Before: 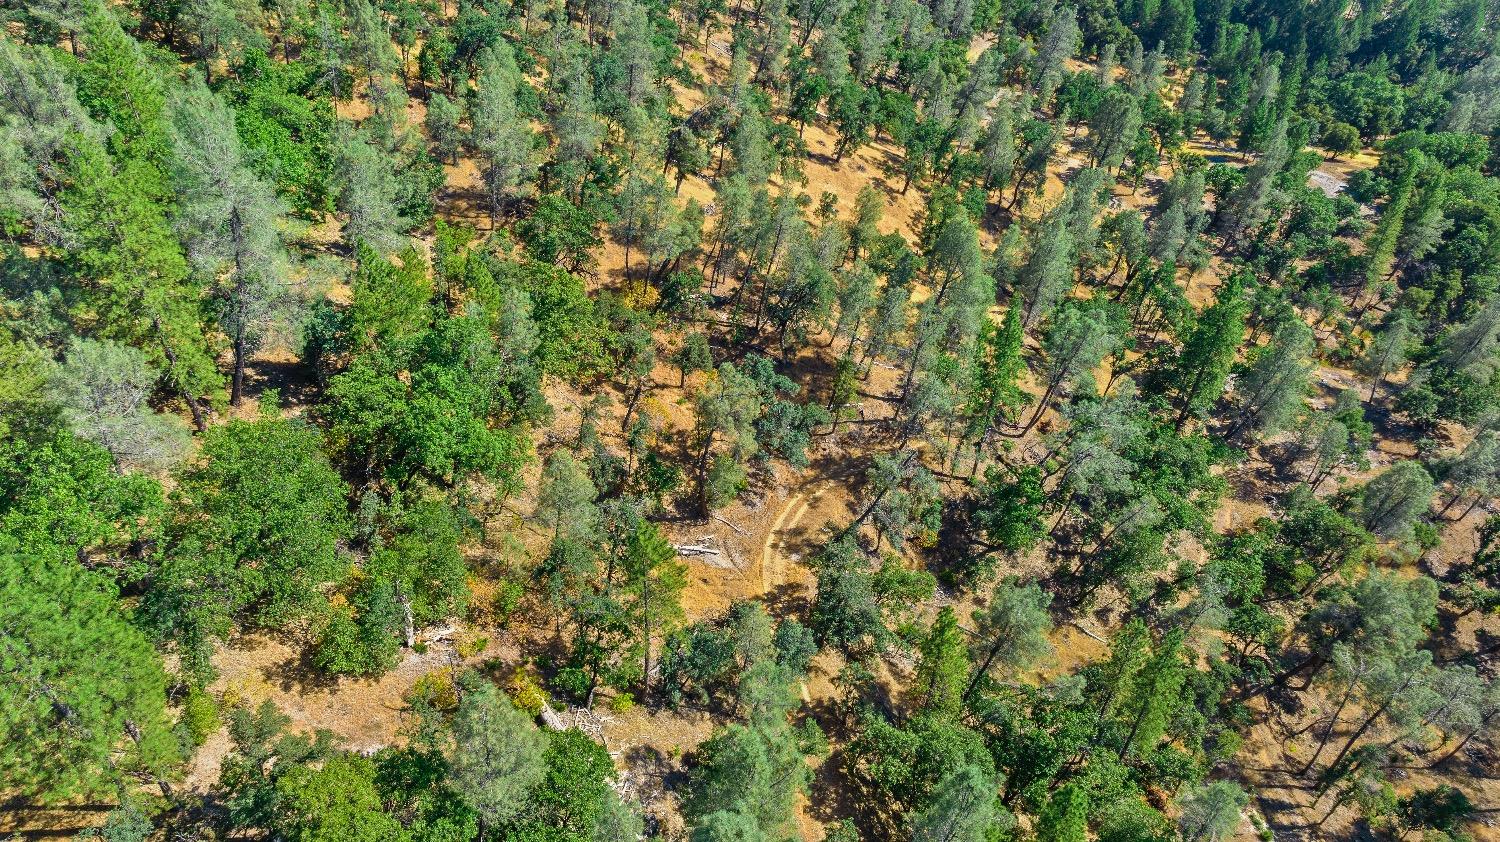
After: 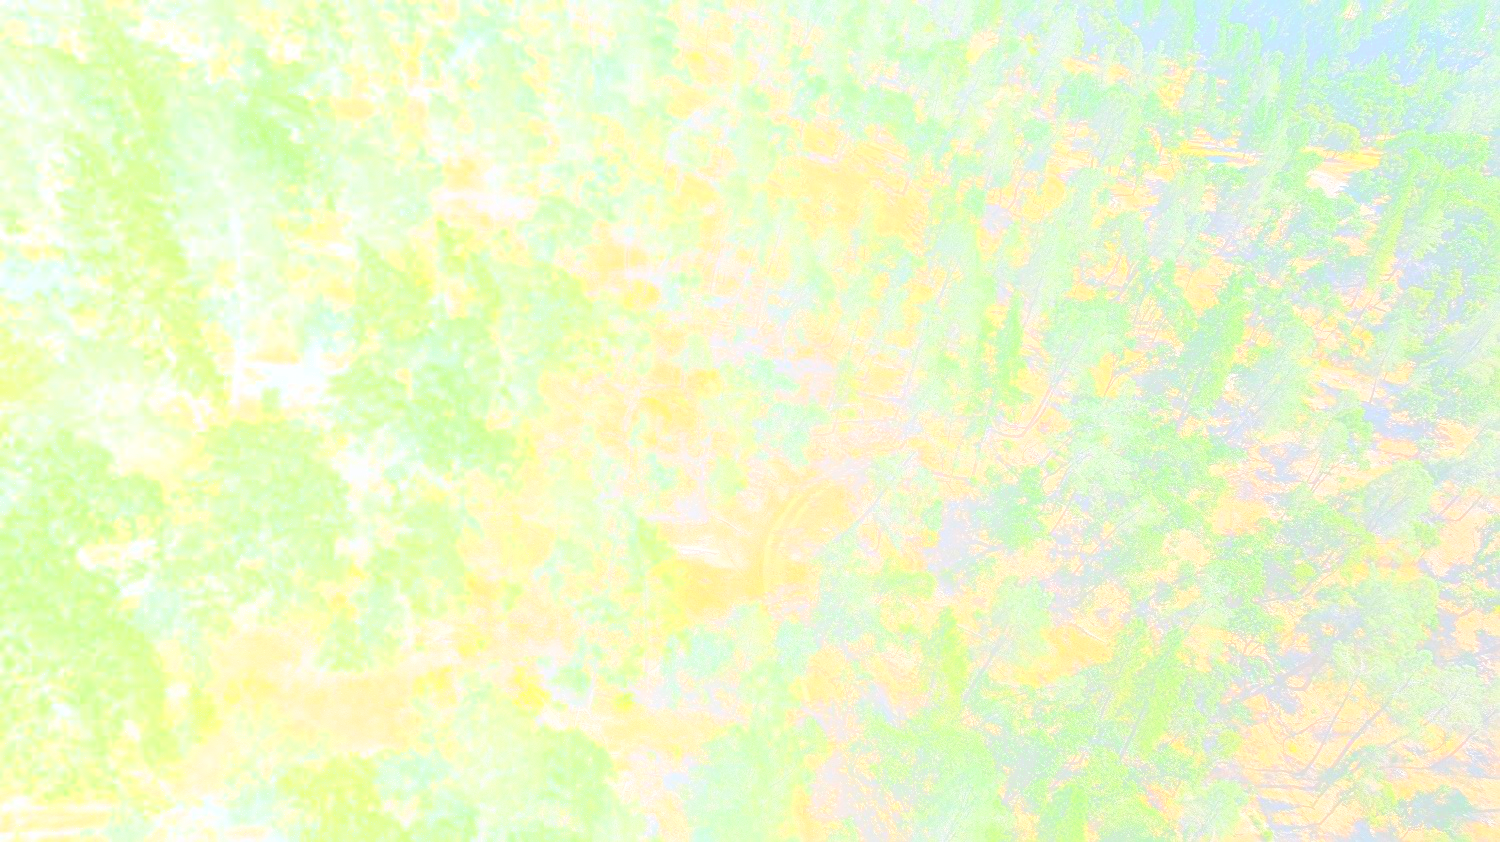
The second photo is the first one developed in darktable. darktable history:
contrast brightness saturation: saturation -0.1
sharpen: on, module defaults
bloom: size 85%, threshold 5%, strength 85%
exposure: exposure 0.376 EV, compensate highlight preservation false
